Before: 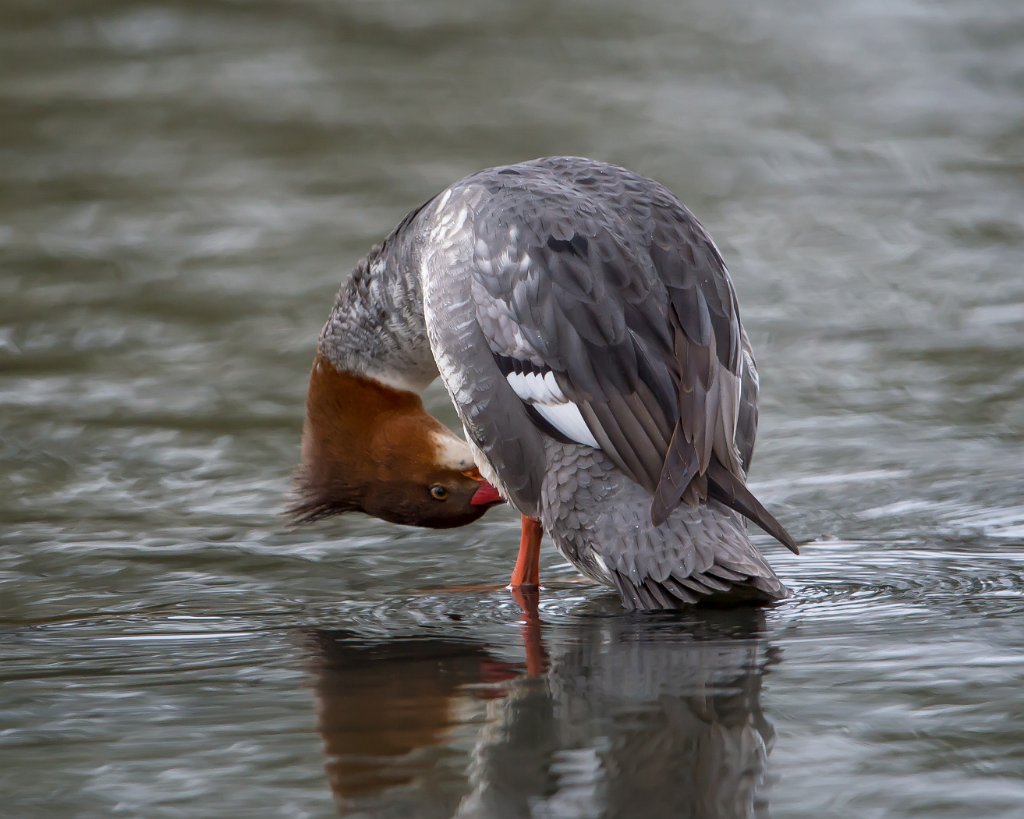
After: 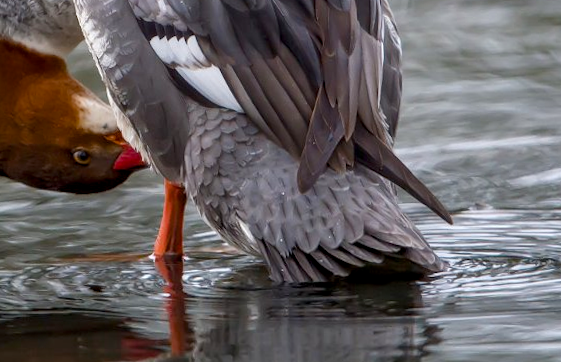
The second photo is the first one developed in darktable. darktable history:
crop: left 35.03%, top 36.625%, right 14.663%, bottom 20.057%
rotate and perspective: rotation 0.128°, lens shift (vertical) -0.181, lens shift (horizontal) -0.044, shear 0.001, automatic cropping off
local contrast: on, module defaults
color balance rgb: perceptual saturation grading › global saturation 20%, perceptual saturation grading › highlights -25%, perceptual saturation grading › shadows 25%
